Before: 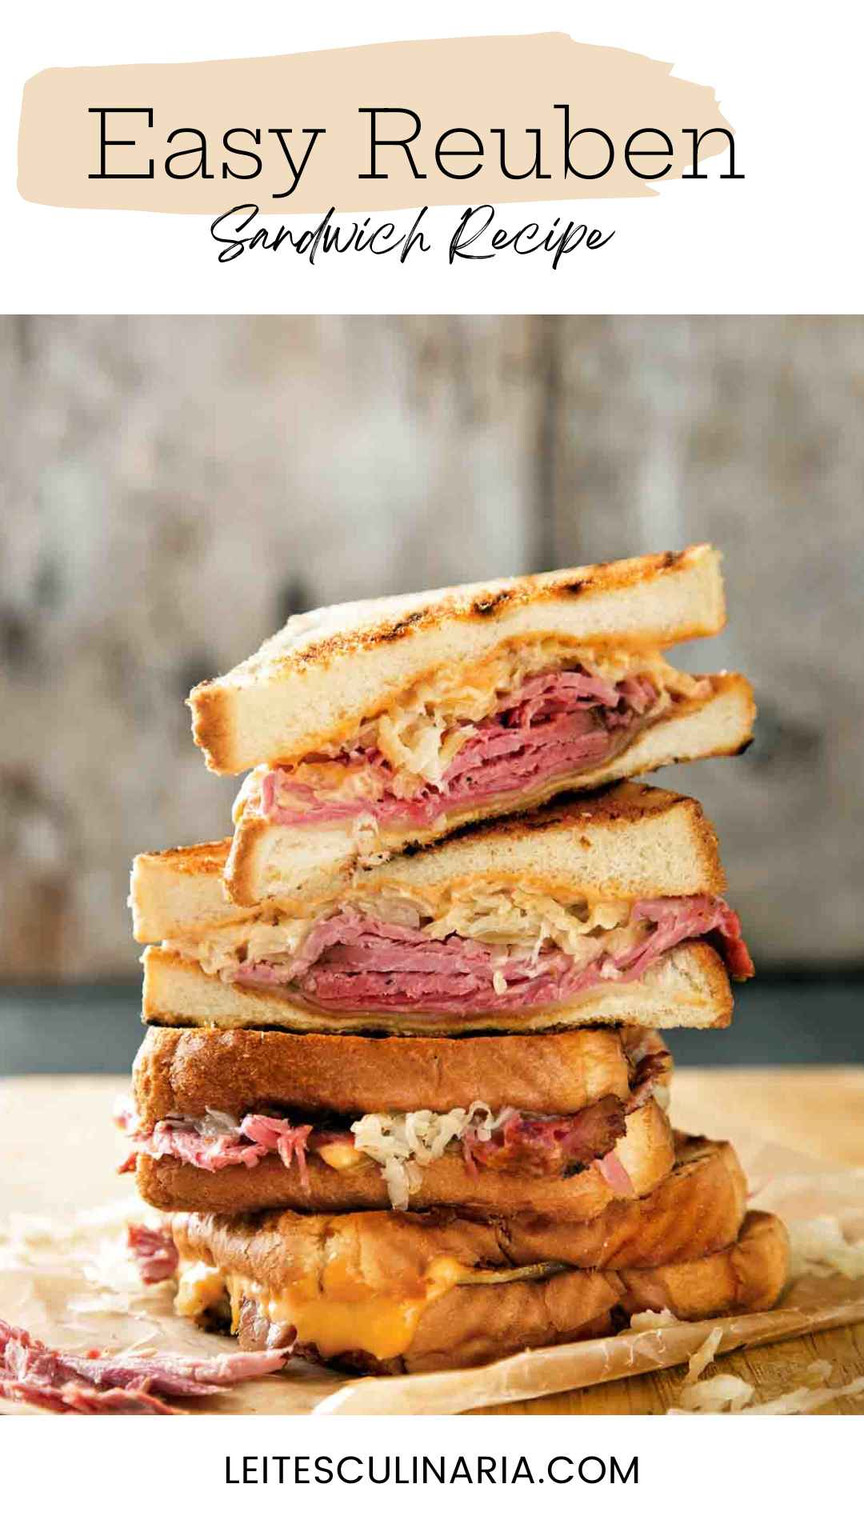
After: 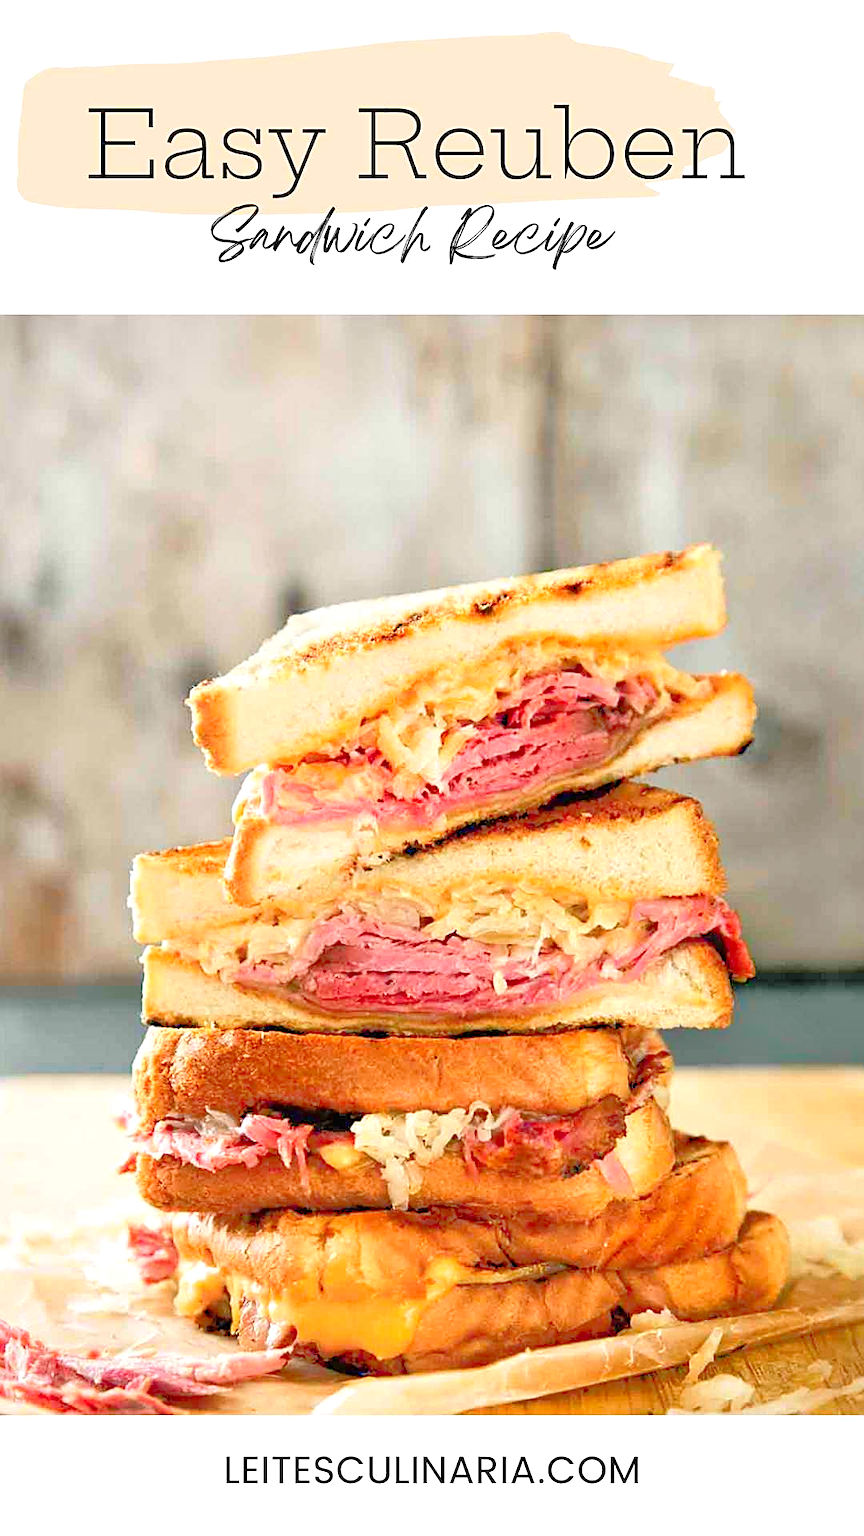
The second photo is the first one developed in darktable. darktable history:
sharpen: on, module defaults
tone equalizer: -8 EV -0.528 EV, -7 EV -0.319 EV, -6 EV -0.083 EV, -5 EV 0.413 EV, -4 EV 0.985 EV, -3 EV 0.791 EV, -2 EV -0.01 EV, -1 EV 0.14 EV, +0 EV -0.012 EV, smoothing 1
levels: levels [0, 0.397, 0.955]
